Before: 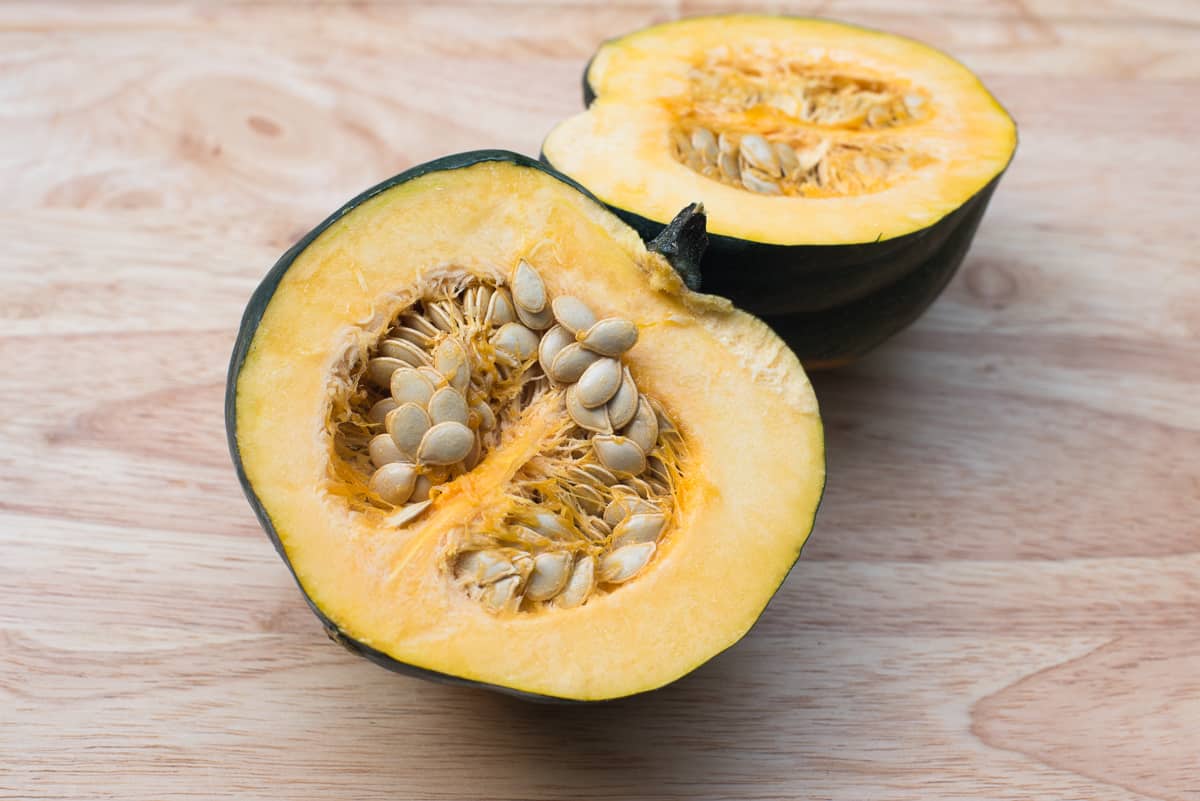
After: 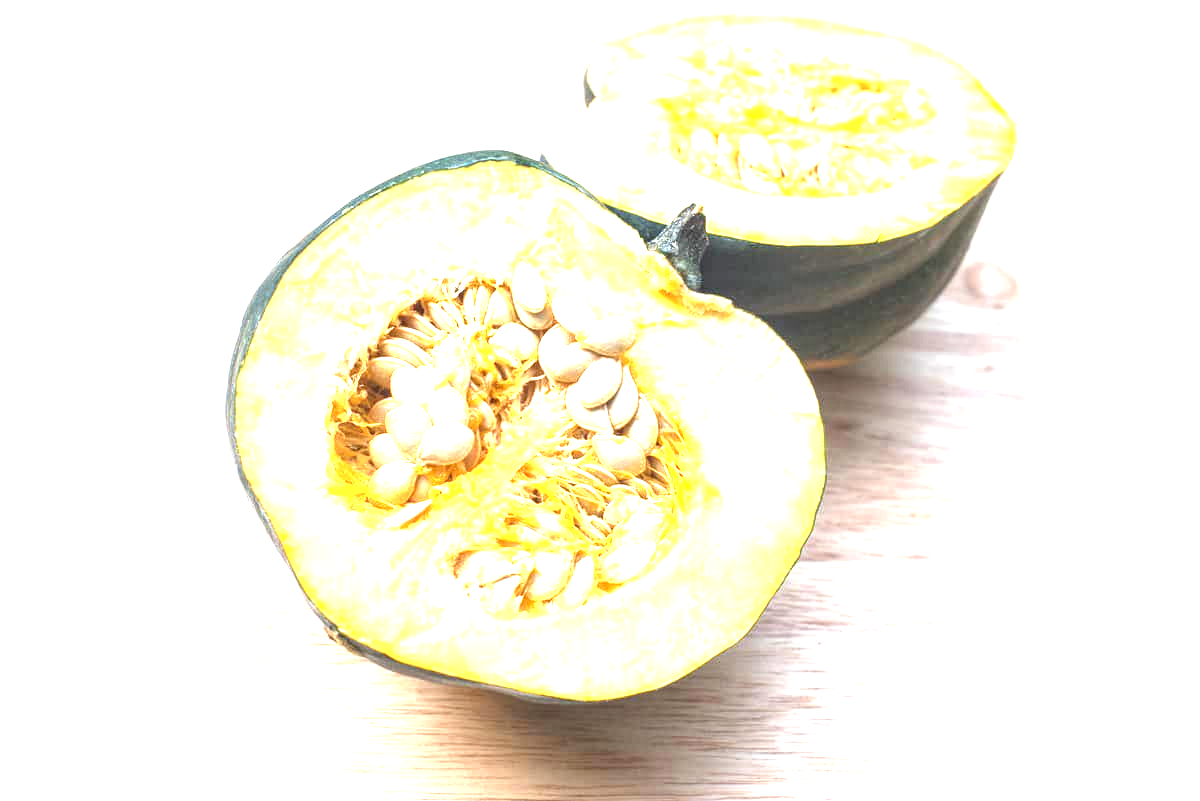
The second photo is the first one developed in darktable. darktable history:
local contrast: on, module defaults
exposure: exposure 2.207 EV, compensate highlight preservation false
